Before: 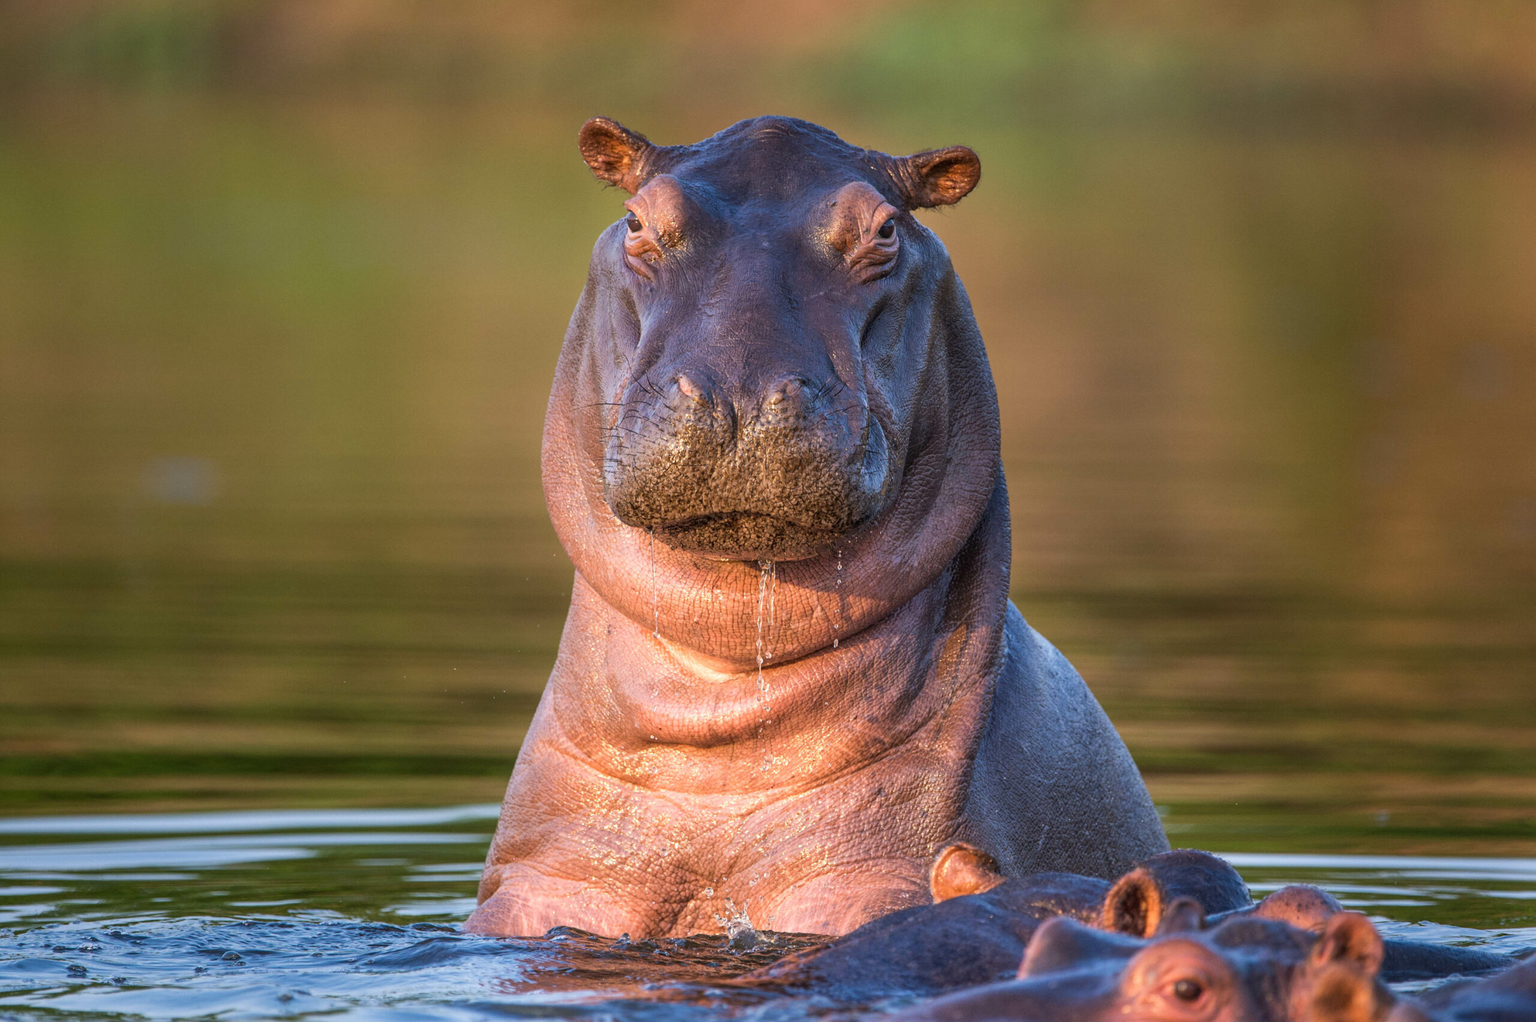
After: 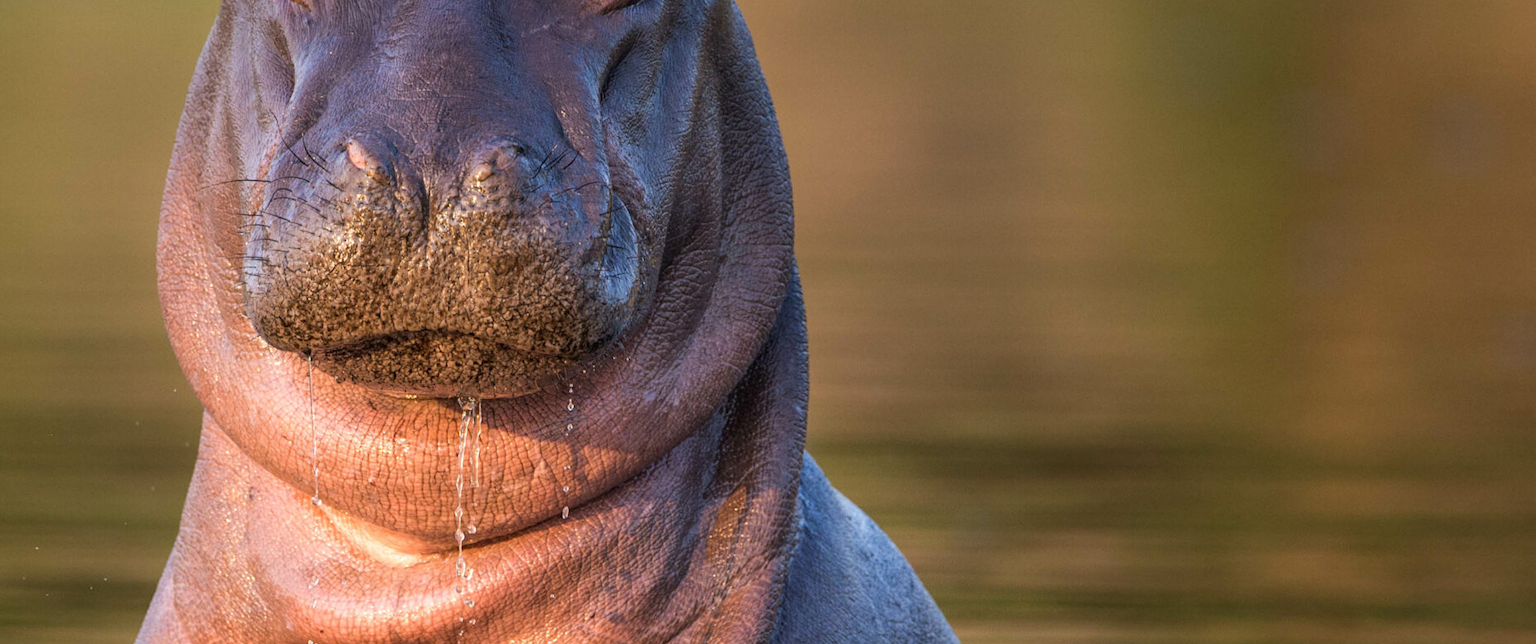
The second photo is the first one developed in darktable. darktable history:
local contrast: mode bilateral grid, contrast 20, coarseness 51, detail 102%, midtone range 0.2
crop and rotate: left 27.92%, top 26.854%, bottom 27.669%
